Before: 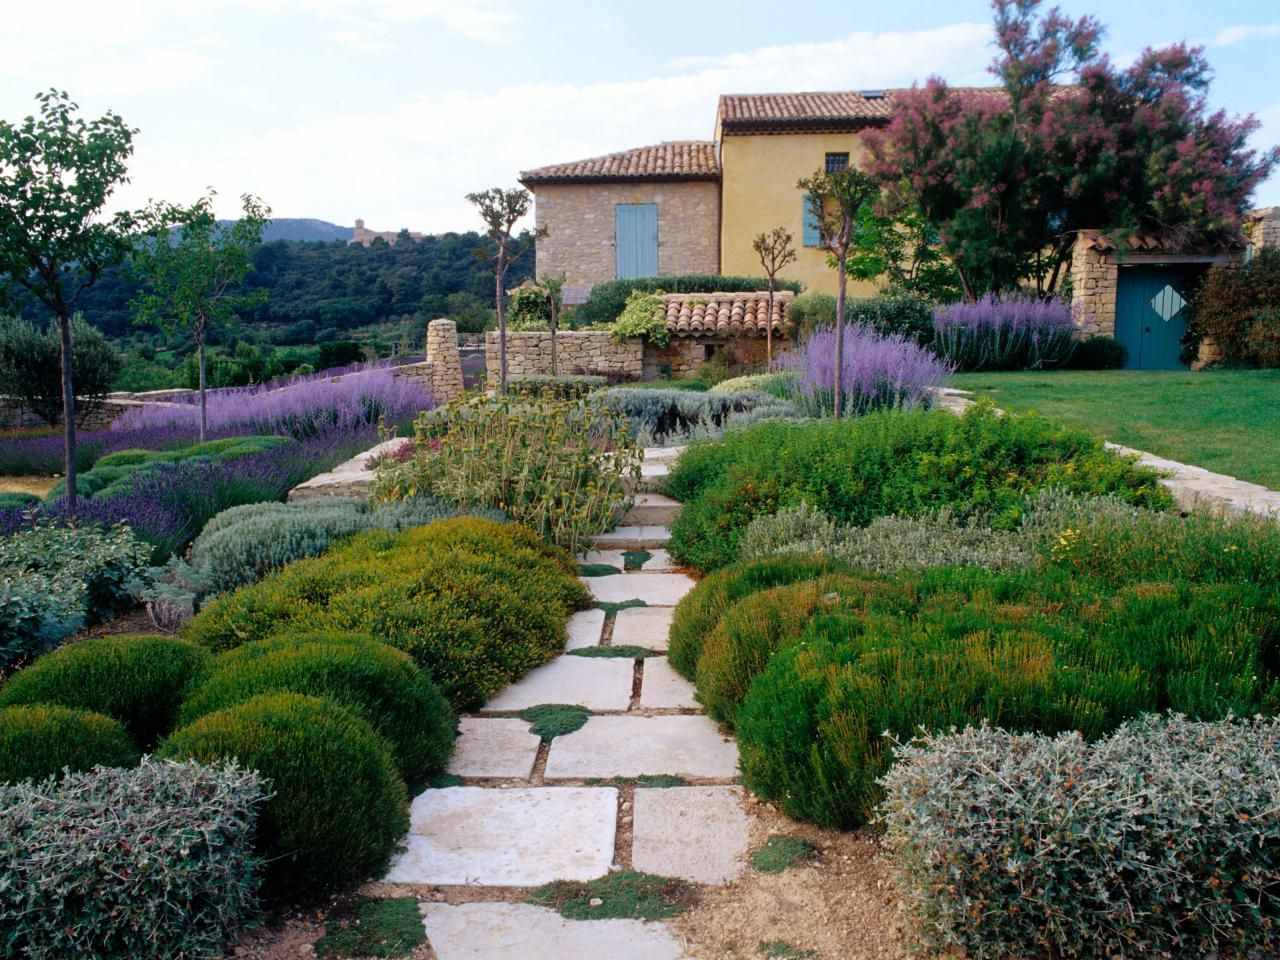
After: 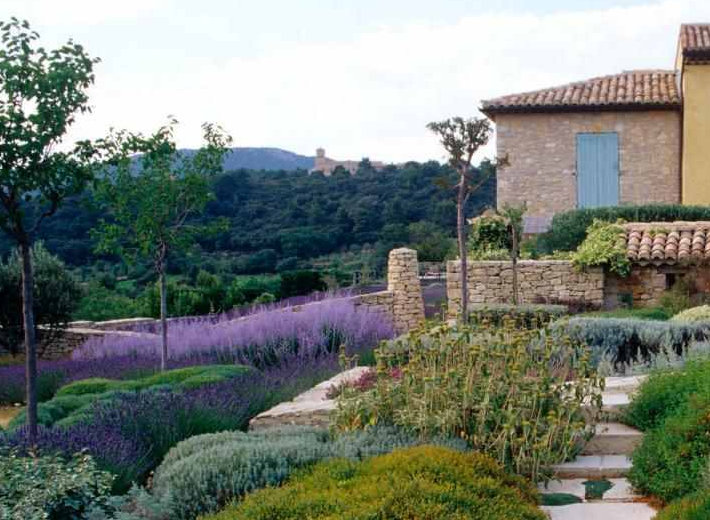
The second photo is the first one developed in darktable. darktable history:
crop and rotate: left 3.055%, top 7.452%, right 41.44%, bottom 38.325%
